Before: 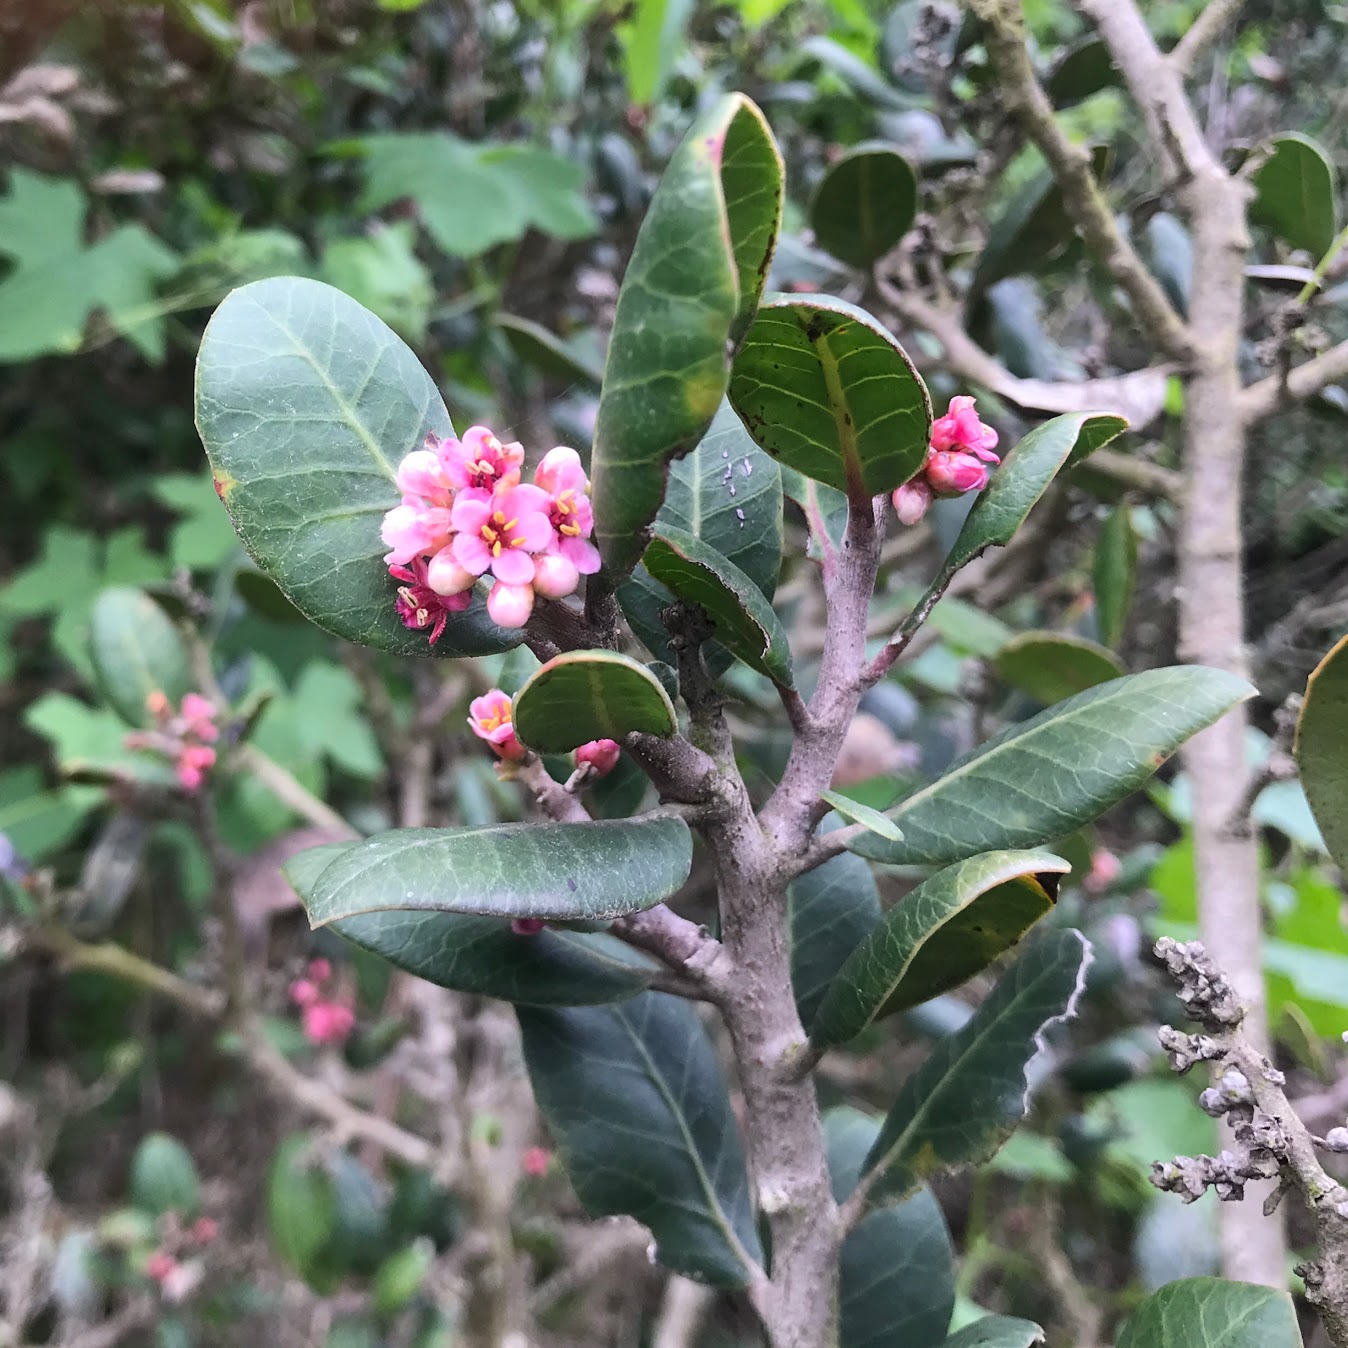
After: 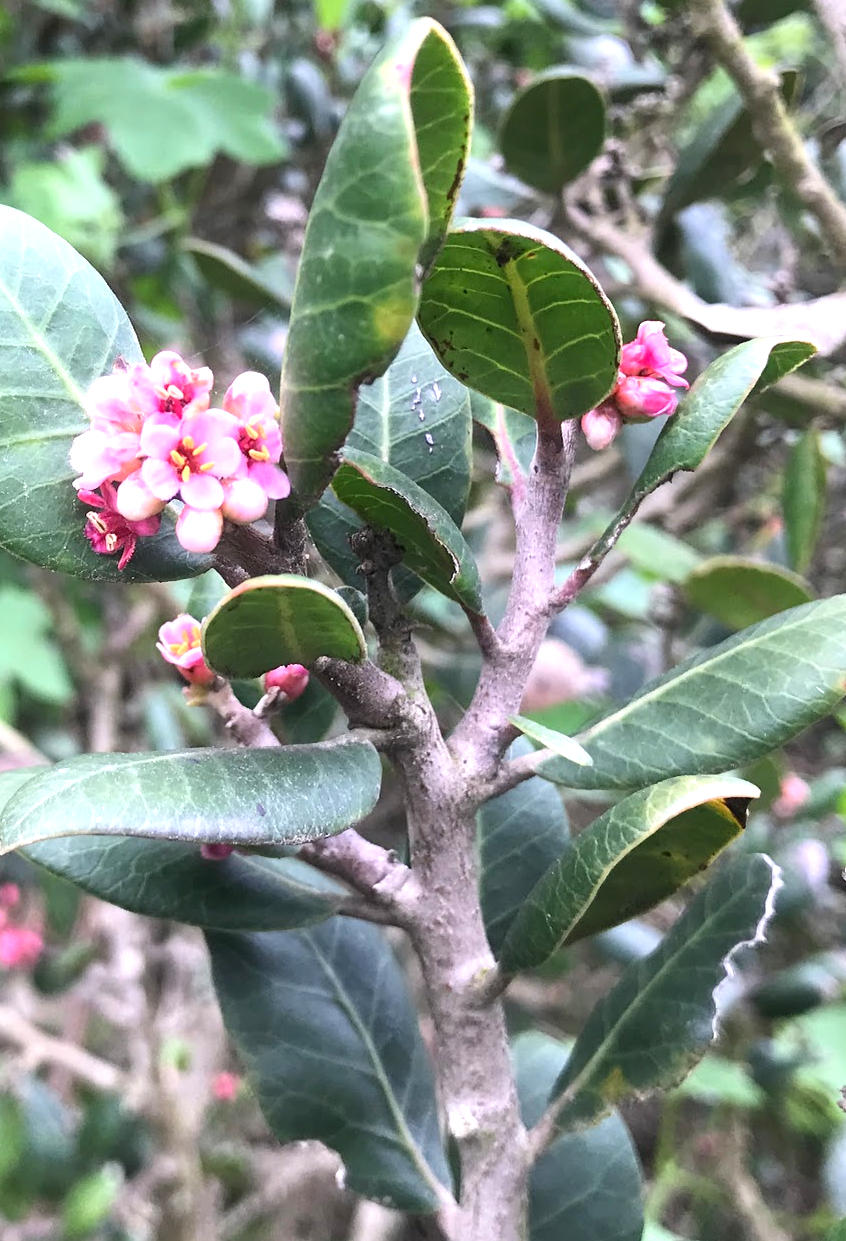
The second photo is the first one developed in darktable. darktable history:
crop and rotate: left 23.108%, top 5.635%, right 14.086%, bottom 2.265%
exposure: black level correction 0, exposure 0.703 EV
